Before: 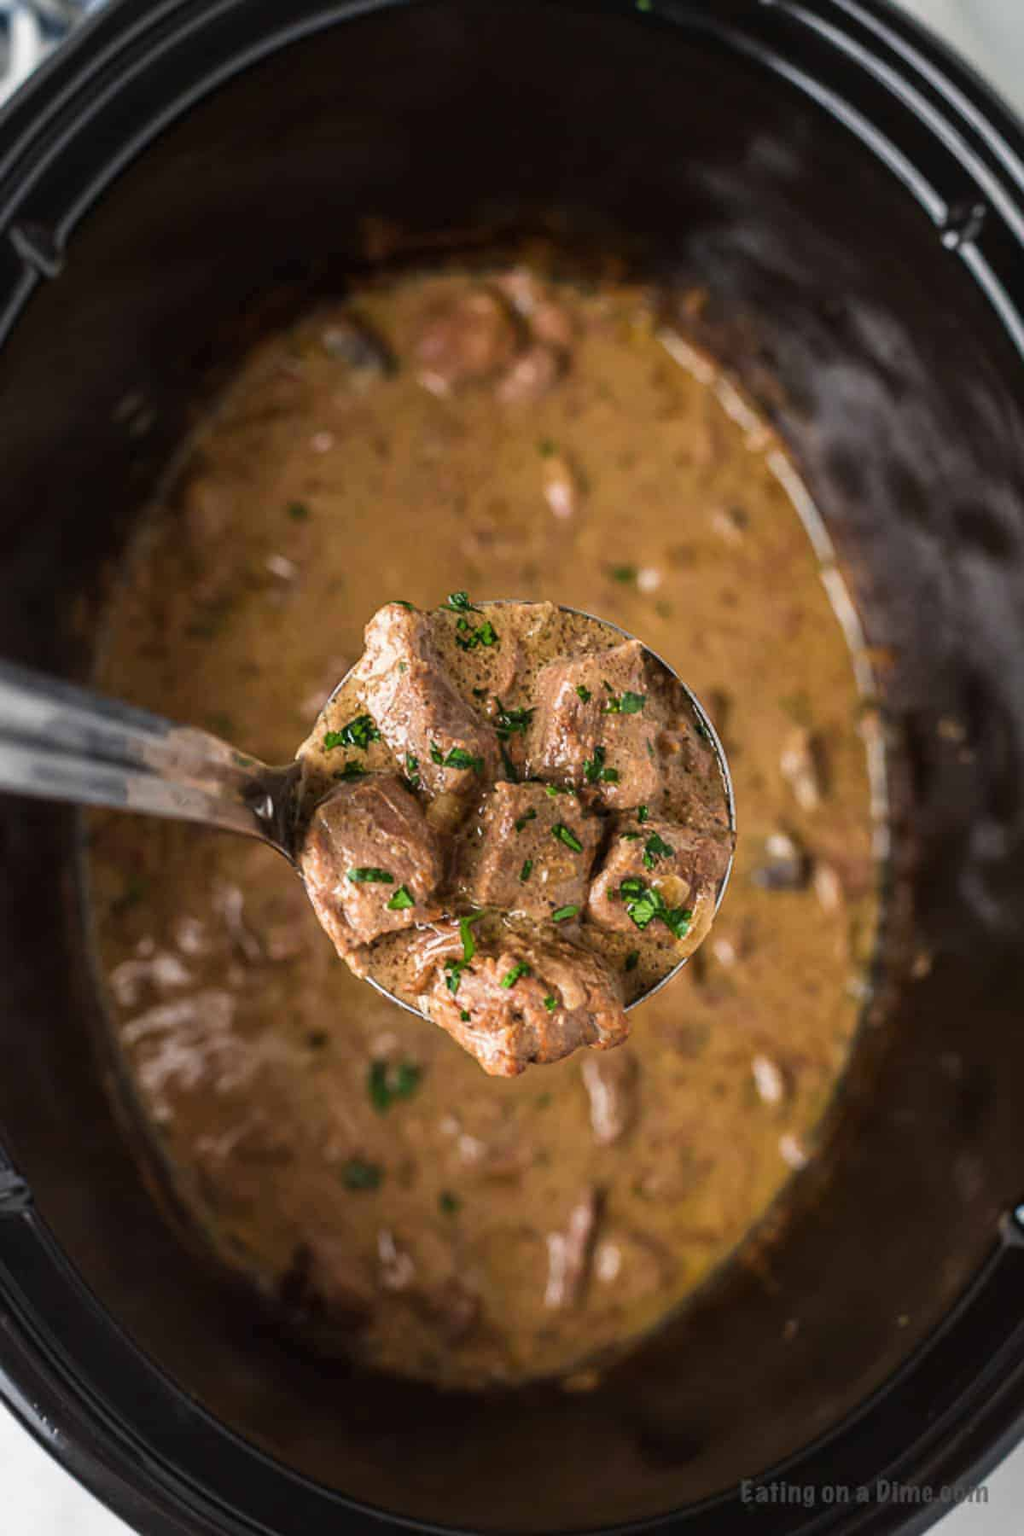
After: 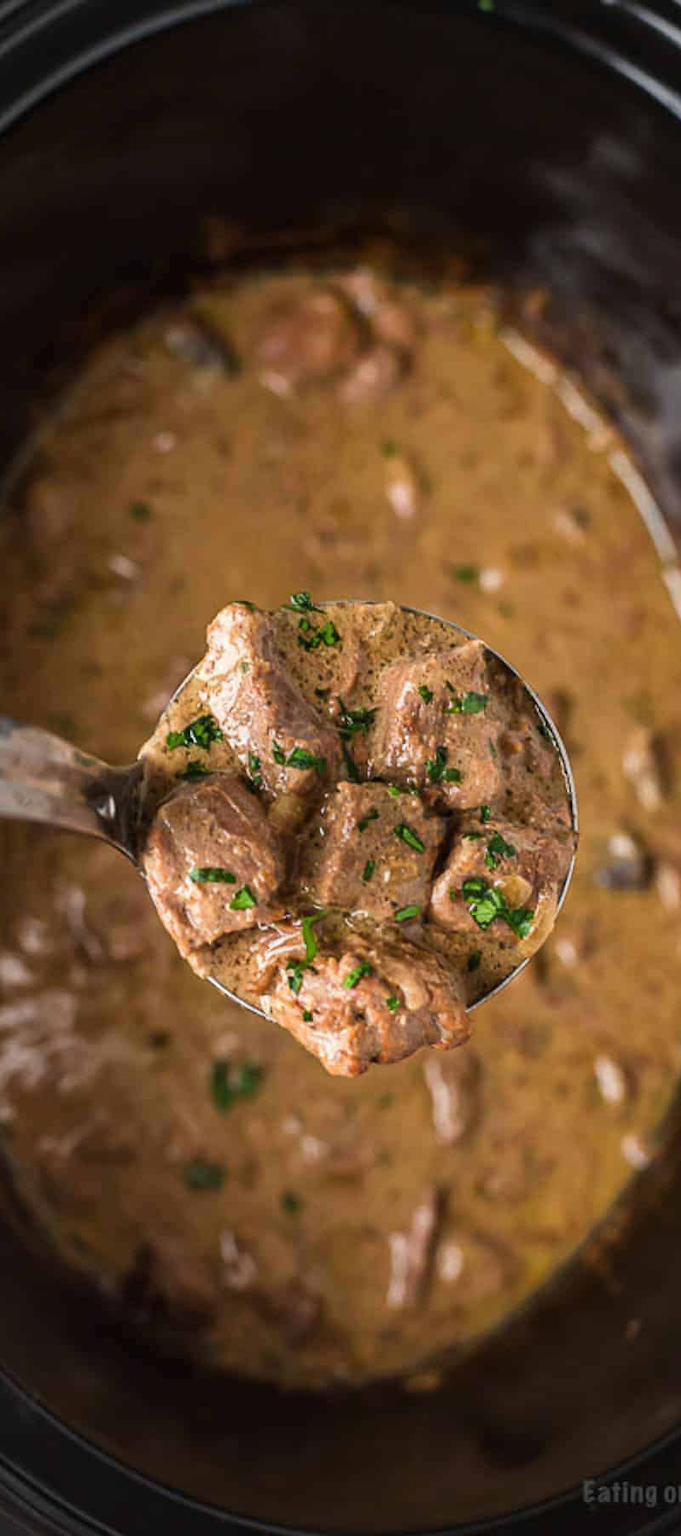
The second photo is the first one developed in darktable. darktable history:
crop: left 15.419%, right 17.914%
tone equalizer: on, module defaults
